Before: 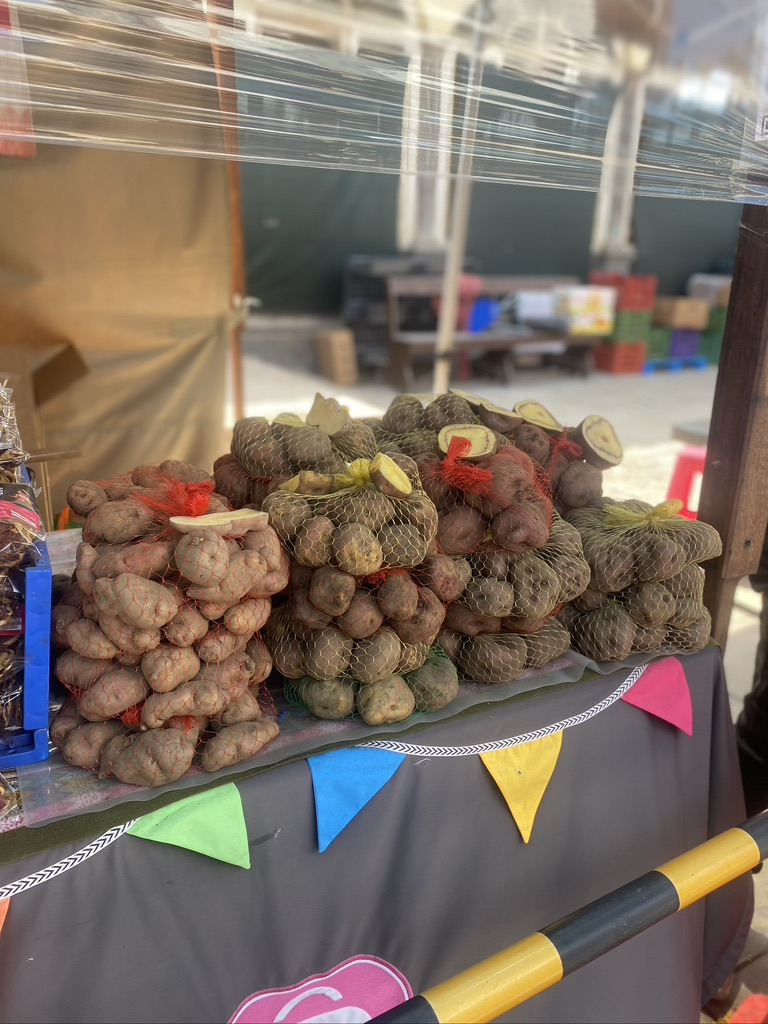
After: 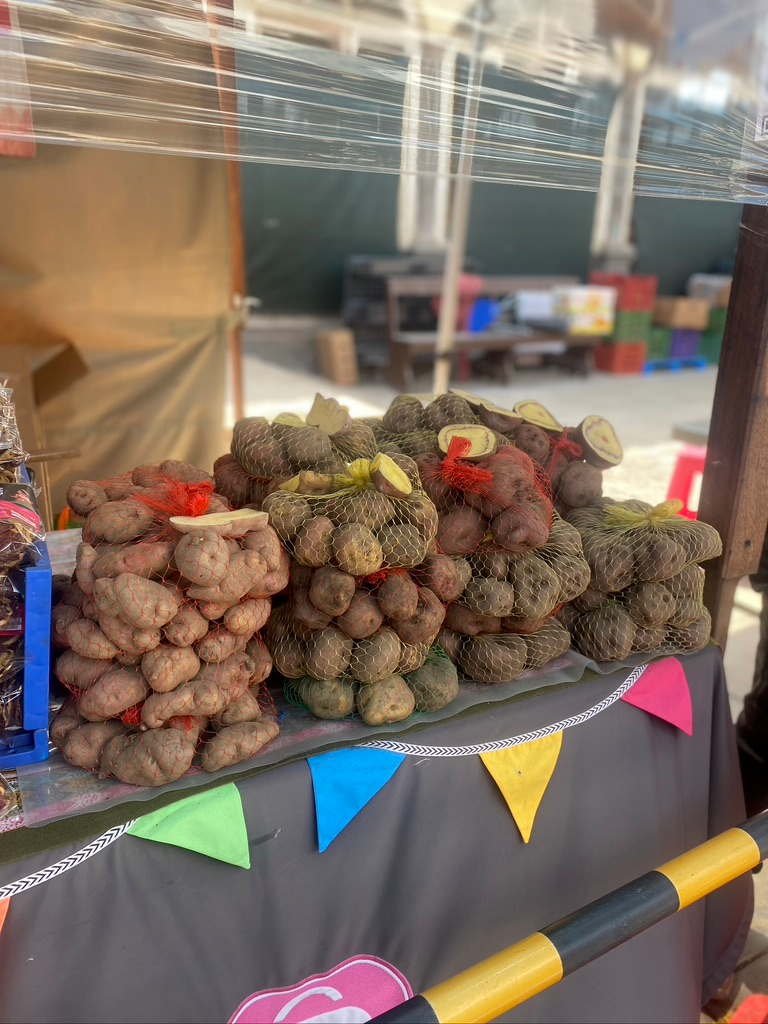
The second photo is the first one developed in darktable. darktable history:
white balance: emerald 1
contrast brightness saturation: saturation -0.04
exposure: black level correction 0.001, compensate highlight preservation false
